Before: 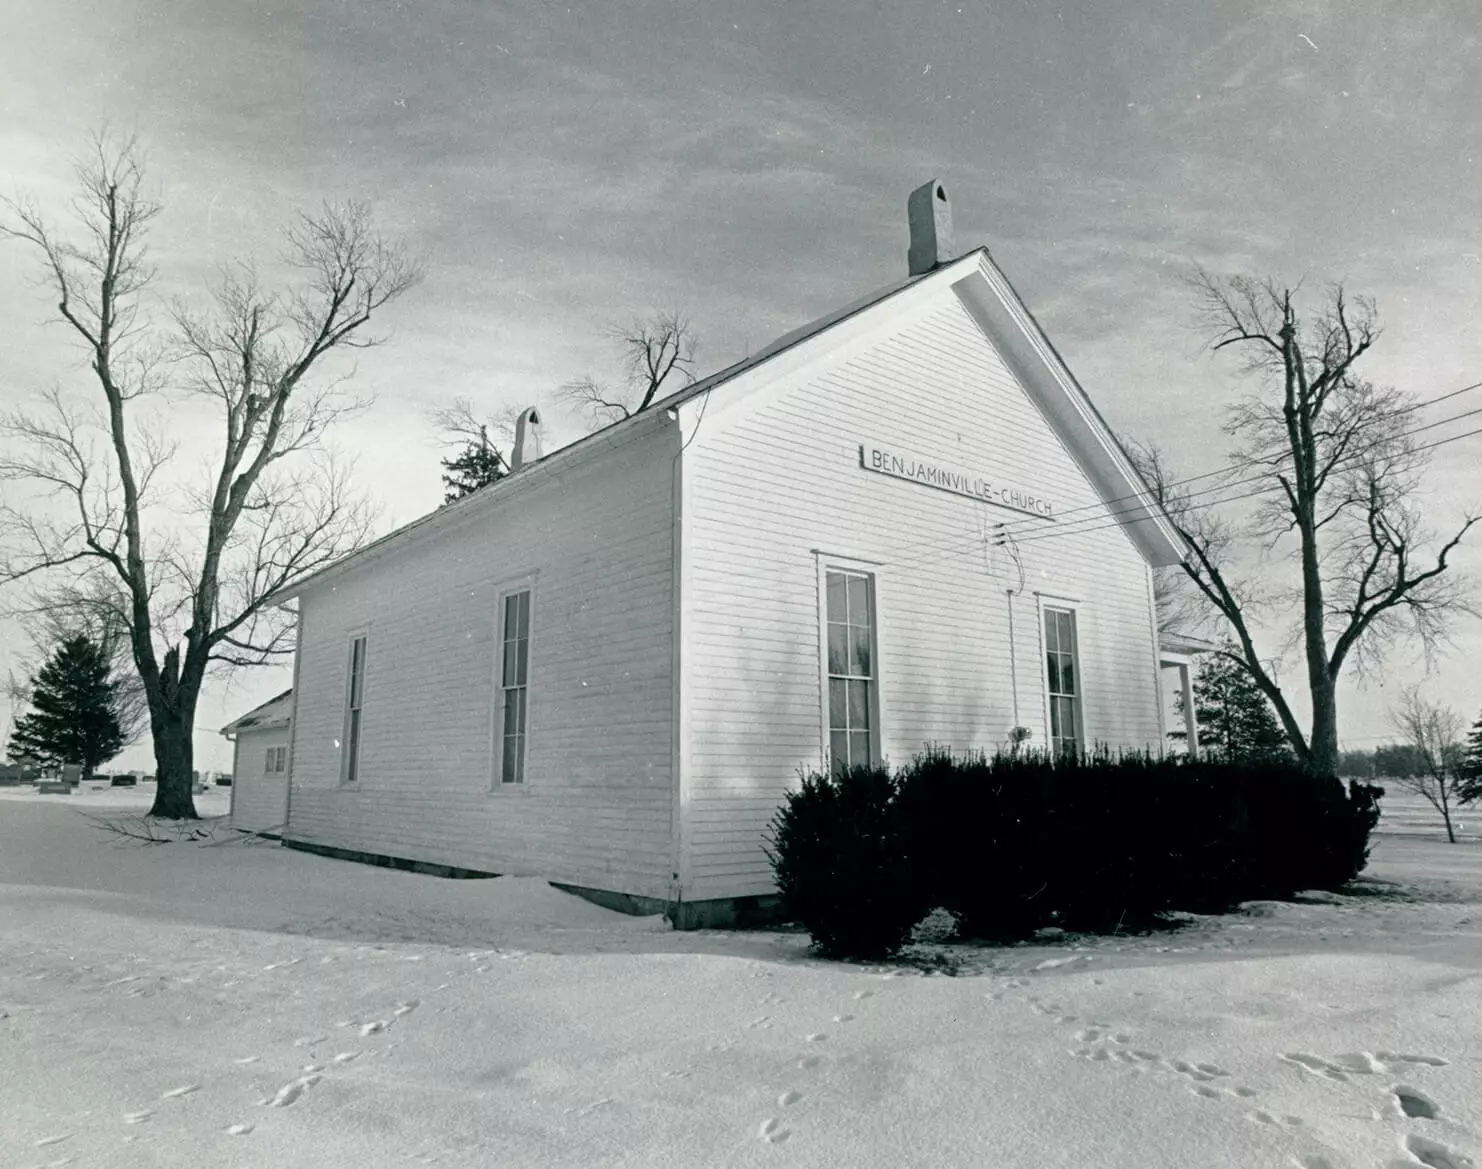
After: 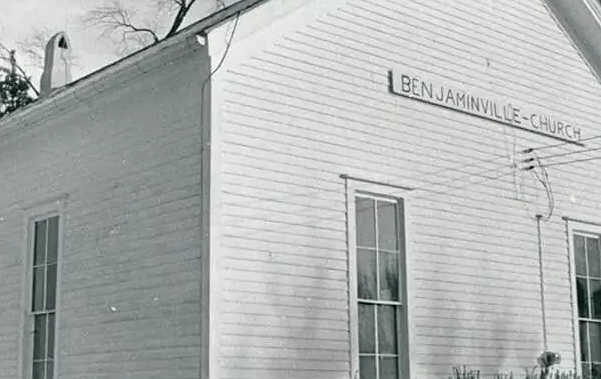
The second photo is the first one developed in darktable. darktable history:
sharpen: radius 1.298, amount 0.298, threshold 0.171
tone equalizer: edges refinement/feathering 500, mask exposure compensation -1.57 EV, preserve details no
crop: left 31.822%, top 32.119%, right 27.597%, bottom 35.451%
